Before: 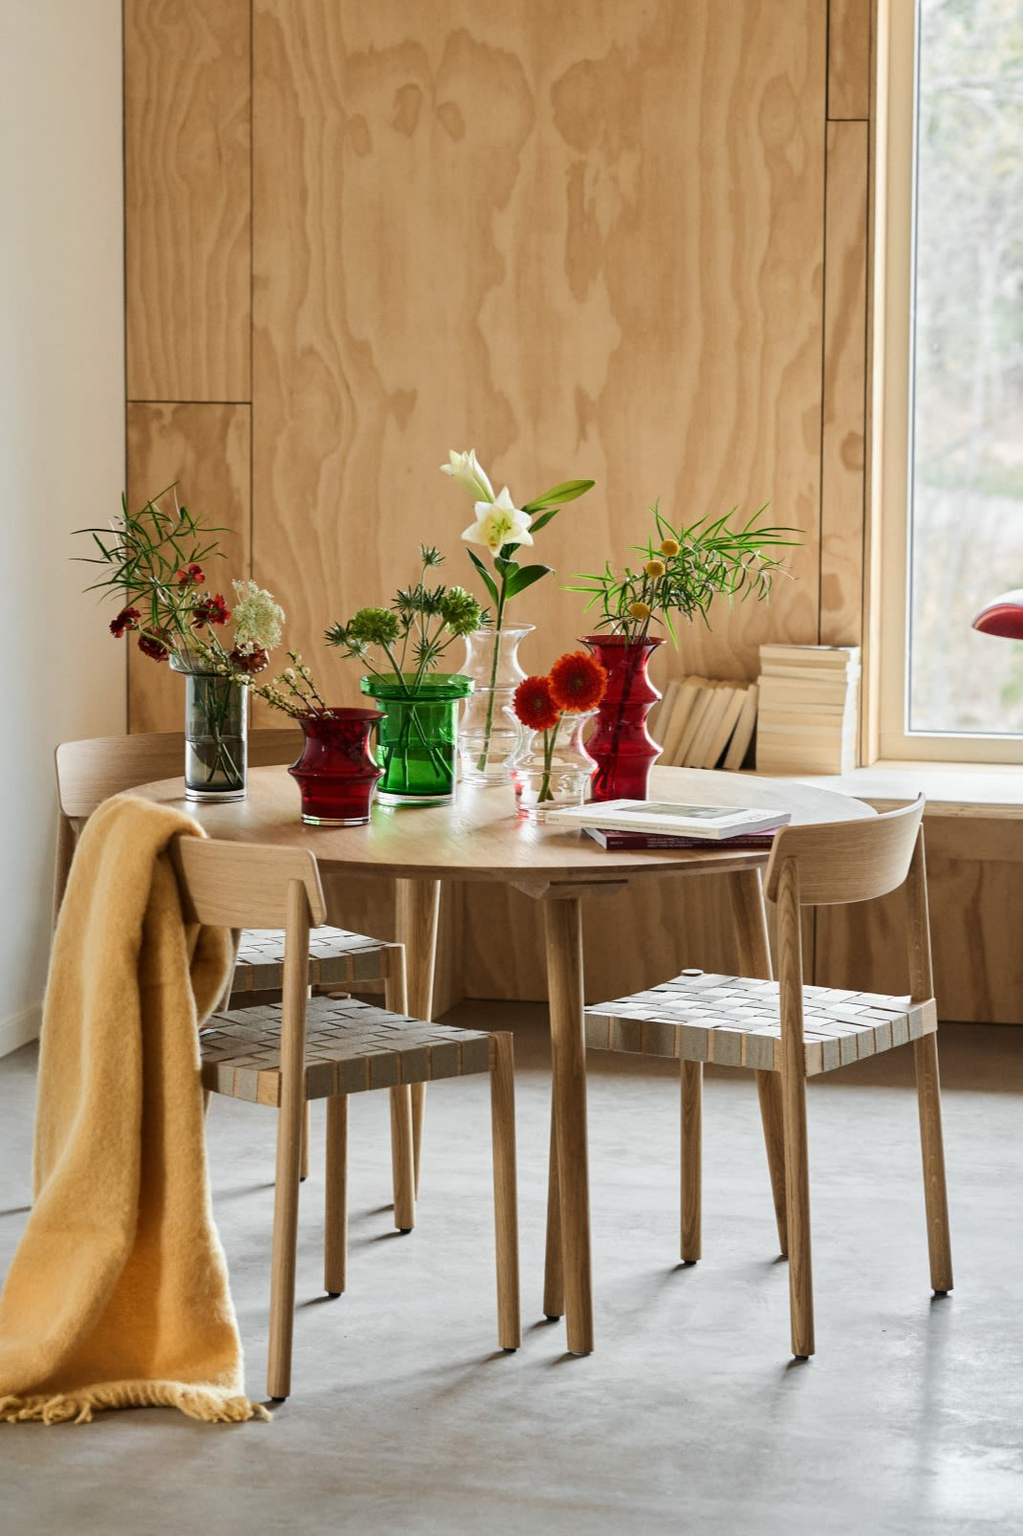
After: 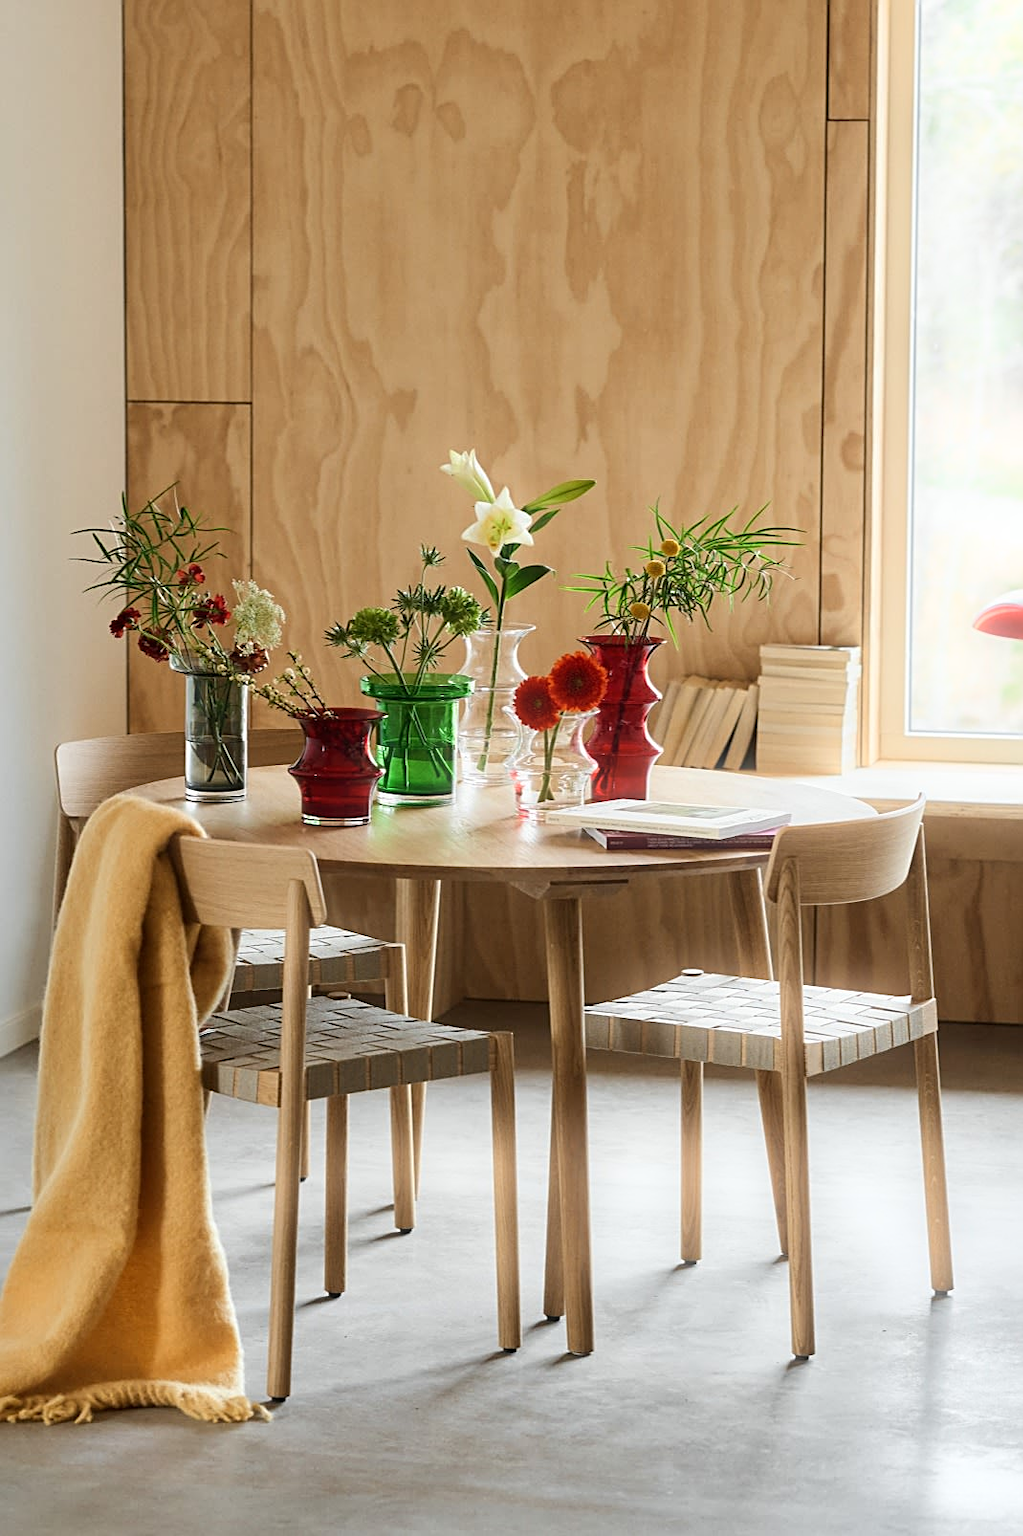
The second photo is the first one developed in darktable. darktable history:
sharpen: on, module defaults
bloom: size 5%, threshold 95%, strength 15%
